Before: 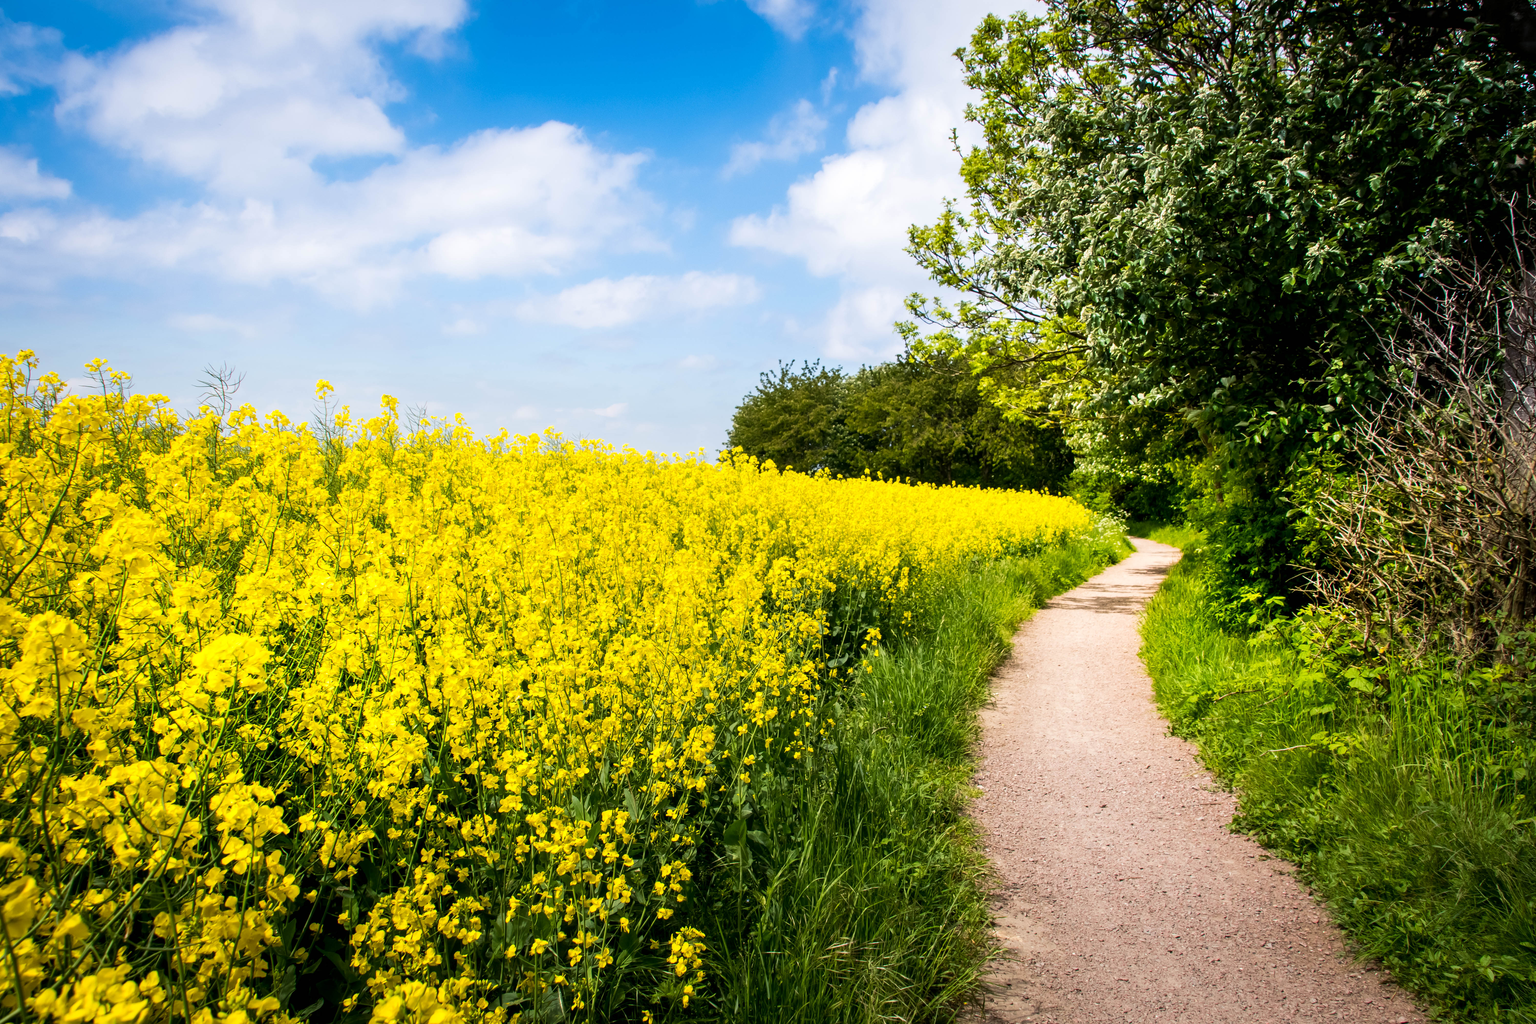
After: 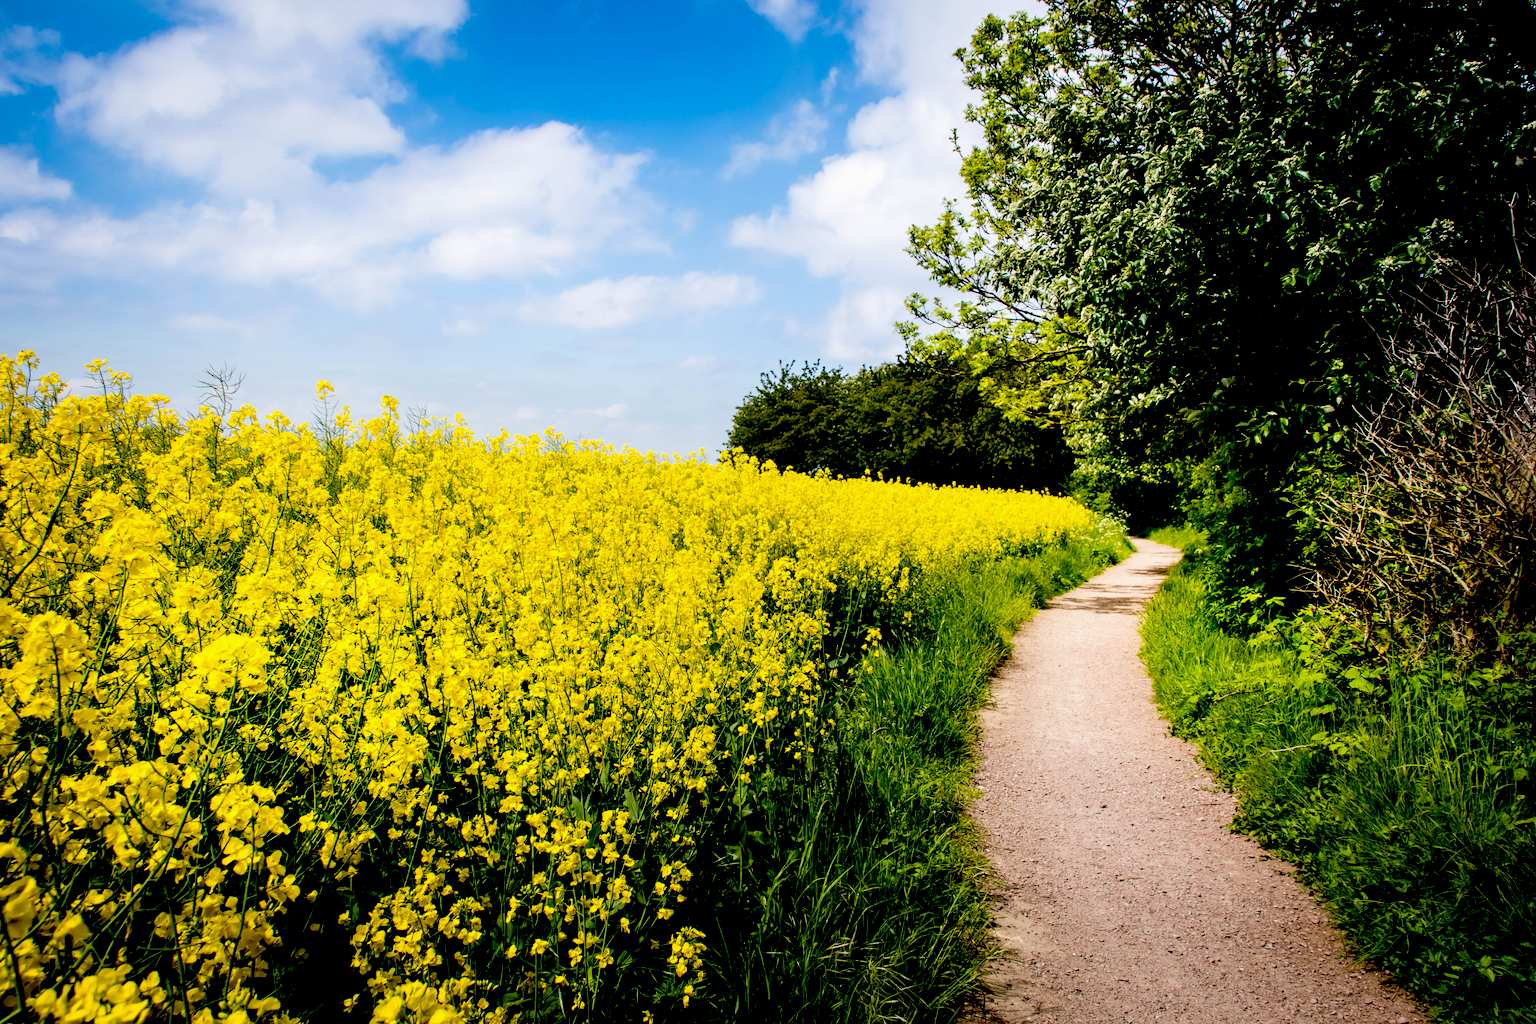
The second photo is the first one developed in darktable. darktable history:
color zones: curves: ch0 [(0, 0.613) (0.01, 0.613) (0.245, 0.448) (0.498, 0.529) (0.642, 0.665) (0.879, 0.777) (0.99, 0.613)]; ch1 [(0, 0) (0.143, 0) (0.286, 0) (0.429, 0) (0.571, 0) (0.714, 0) (0.857, 0)], mix -93.41%
exposure: black level correction 0.056, exposure -0.039 EV, compensate highlight preservation false
